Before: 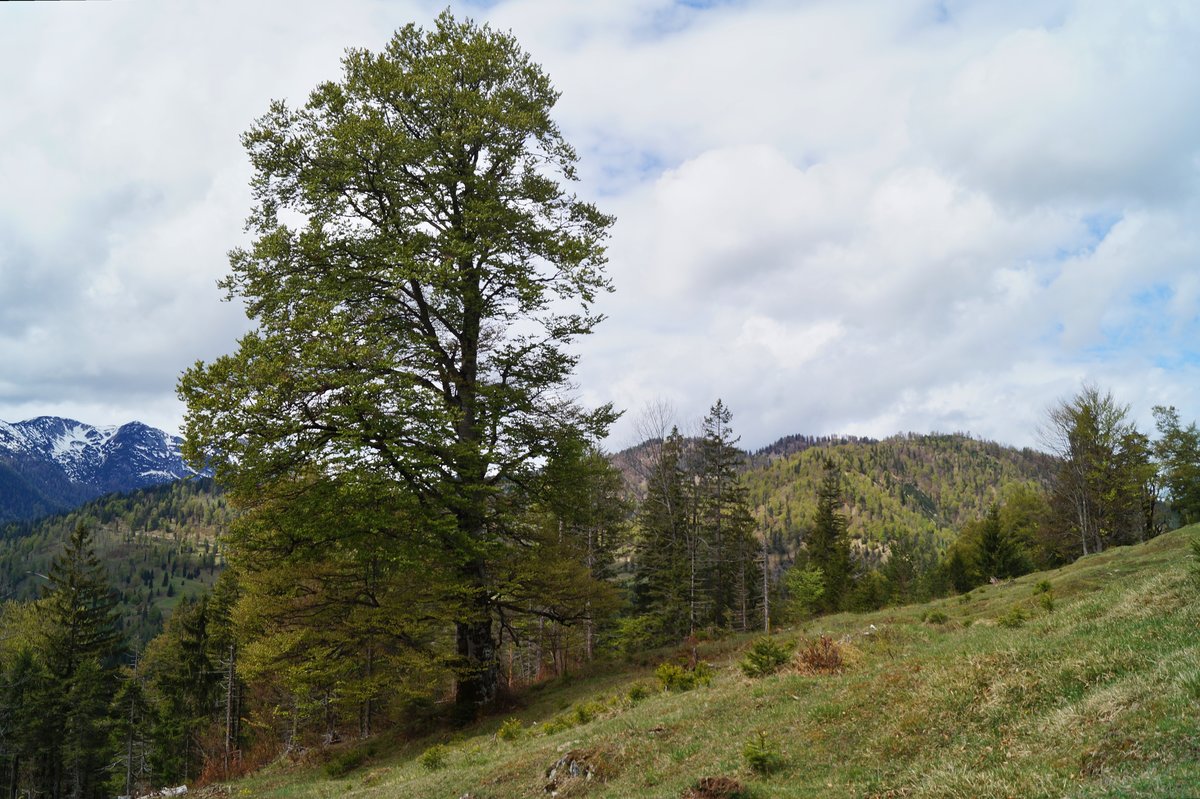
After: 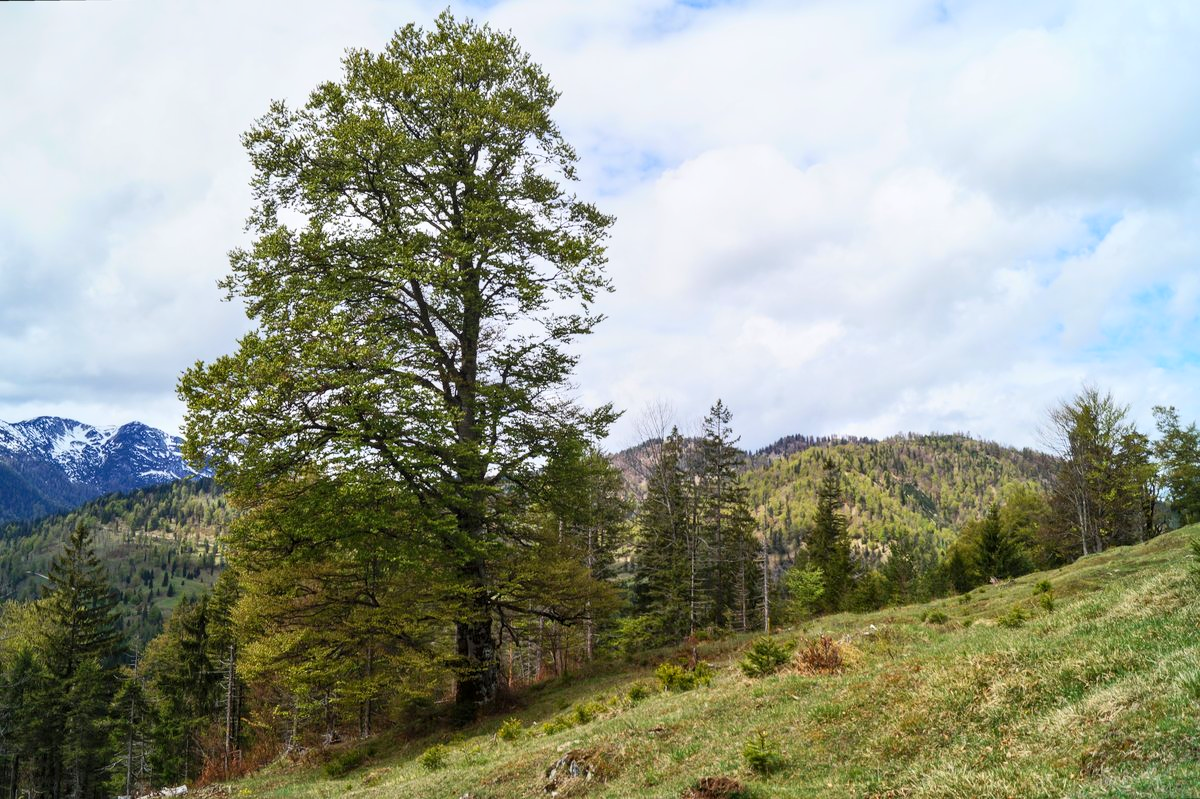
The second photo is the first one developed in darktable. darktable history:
local contrast: on, module defaults
tone equalizer: edges refinement/feathering 500, mask exposure compensation -1.57 EV, preserve details no
contrast brightness saturation: contrast 0.199, brightness 0.168, saturation 0.216
